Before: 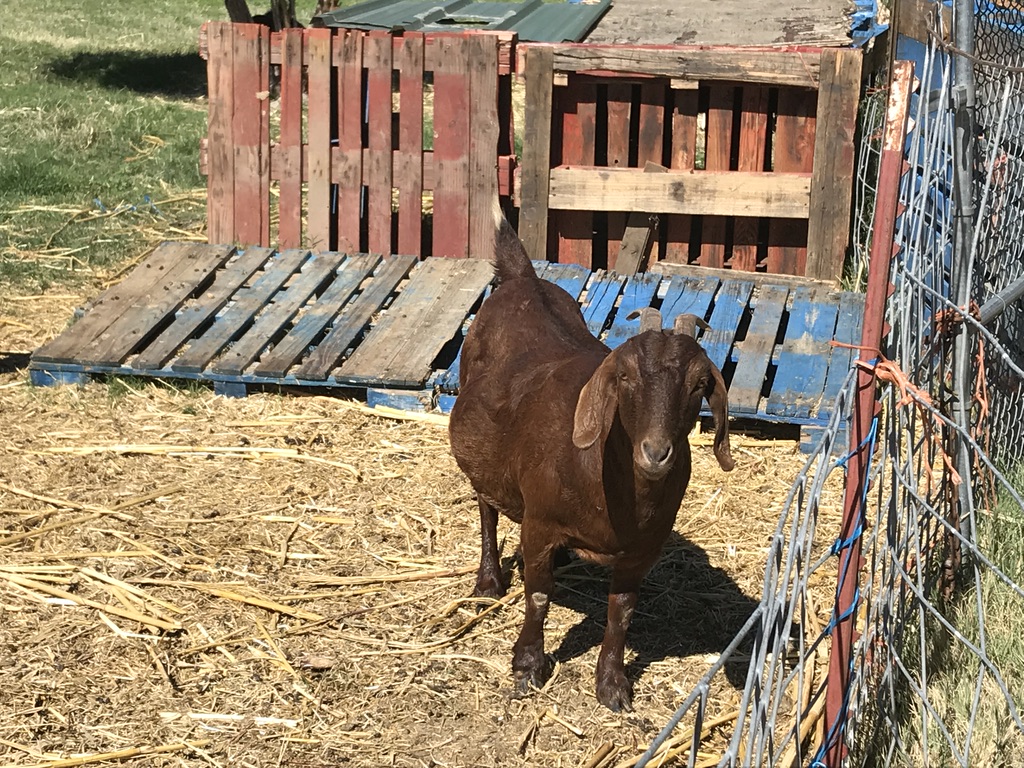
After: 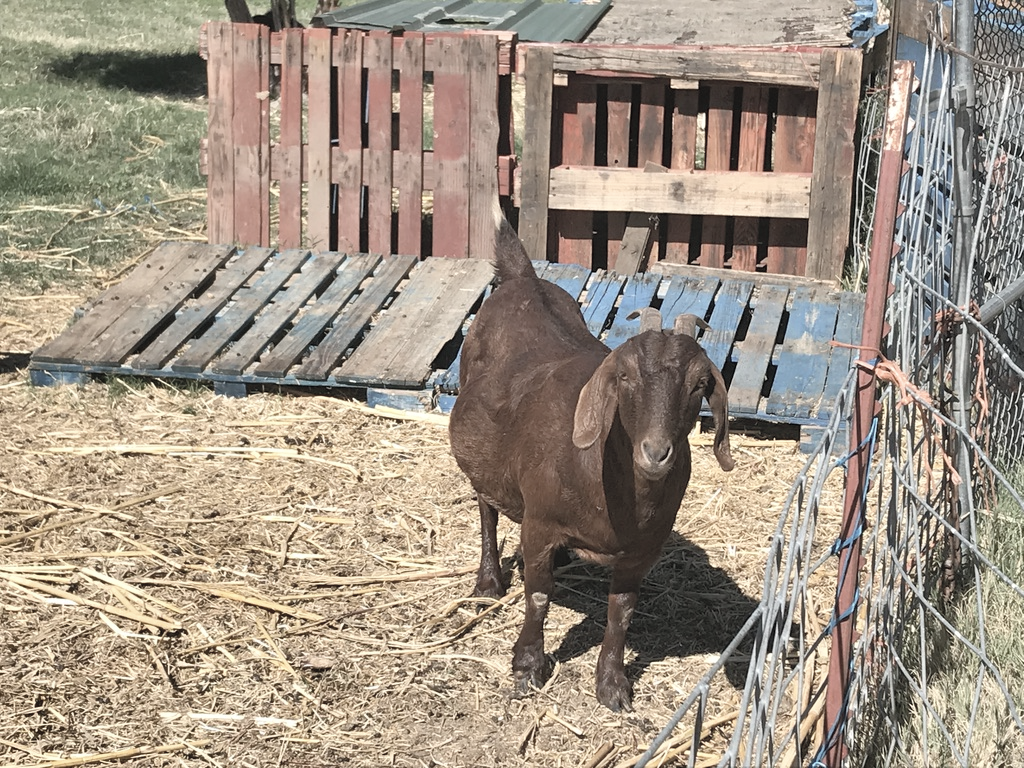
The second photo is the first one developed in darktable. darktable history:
shadows and highlights: soften with gaussian
contrast brightness saturation: brightness 0.18, saturation -0.5
